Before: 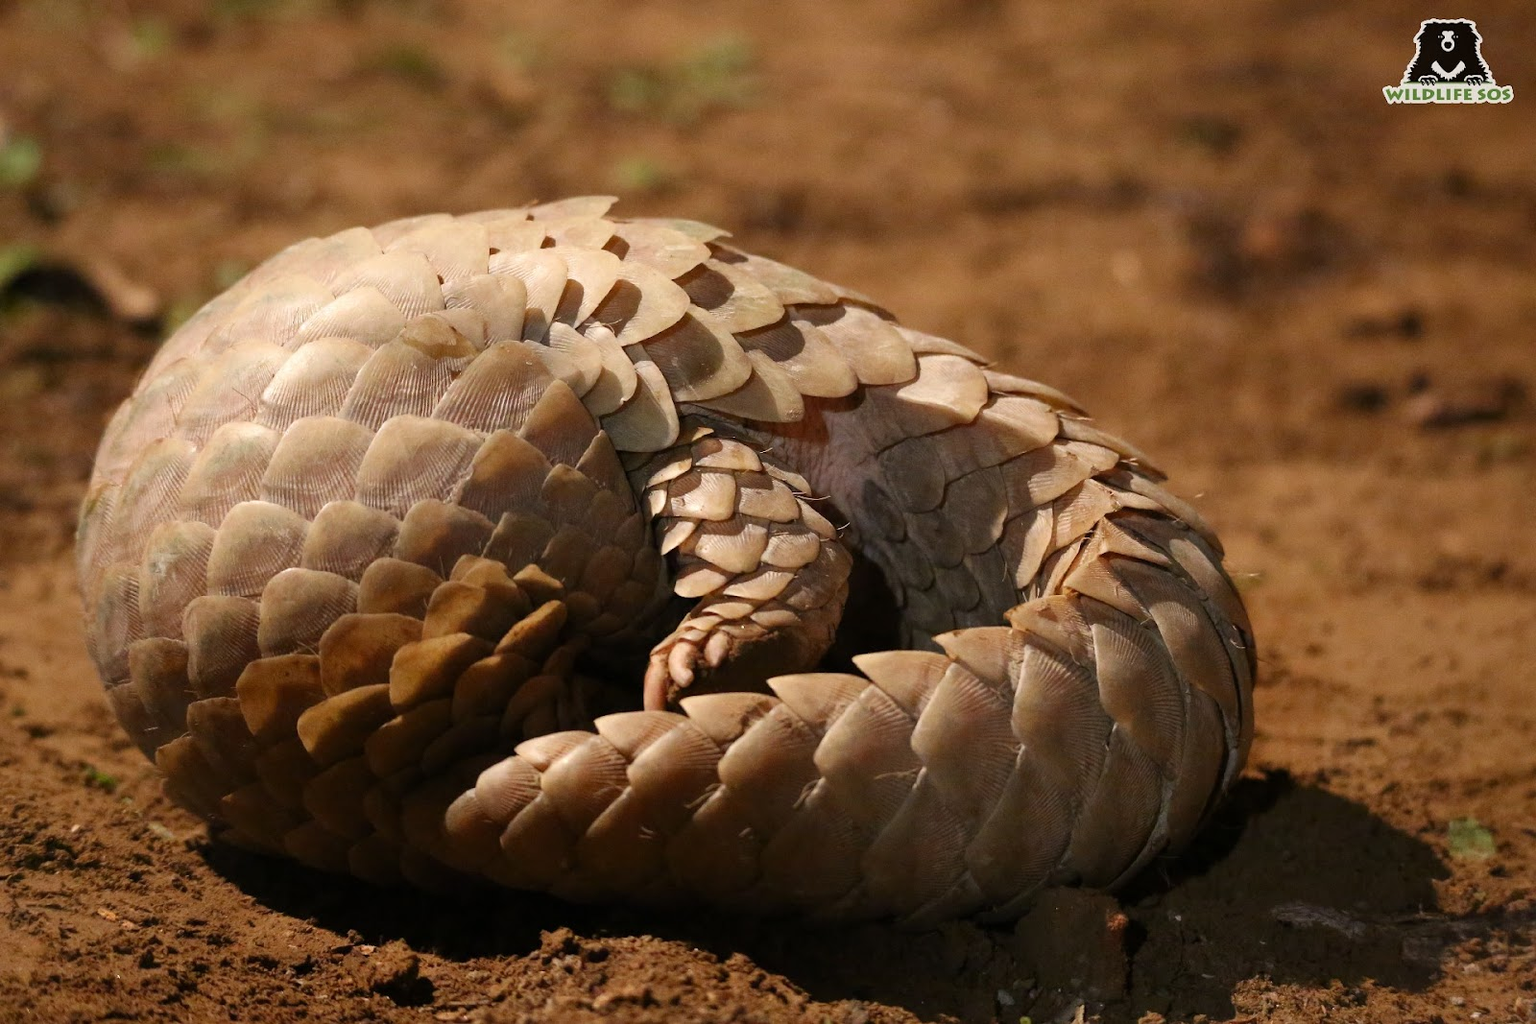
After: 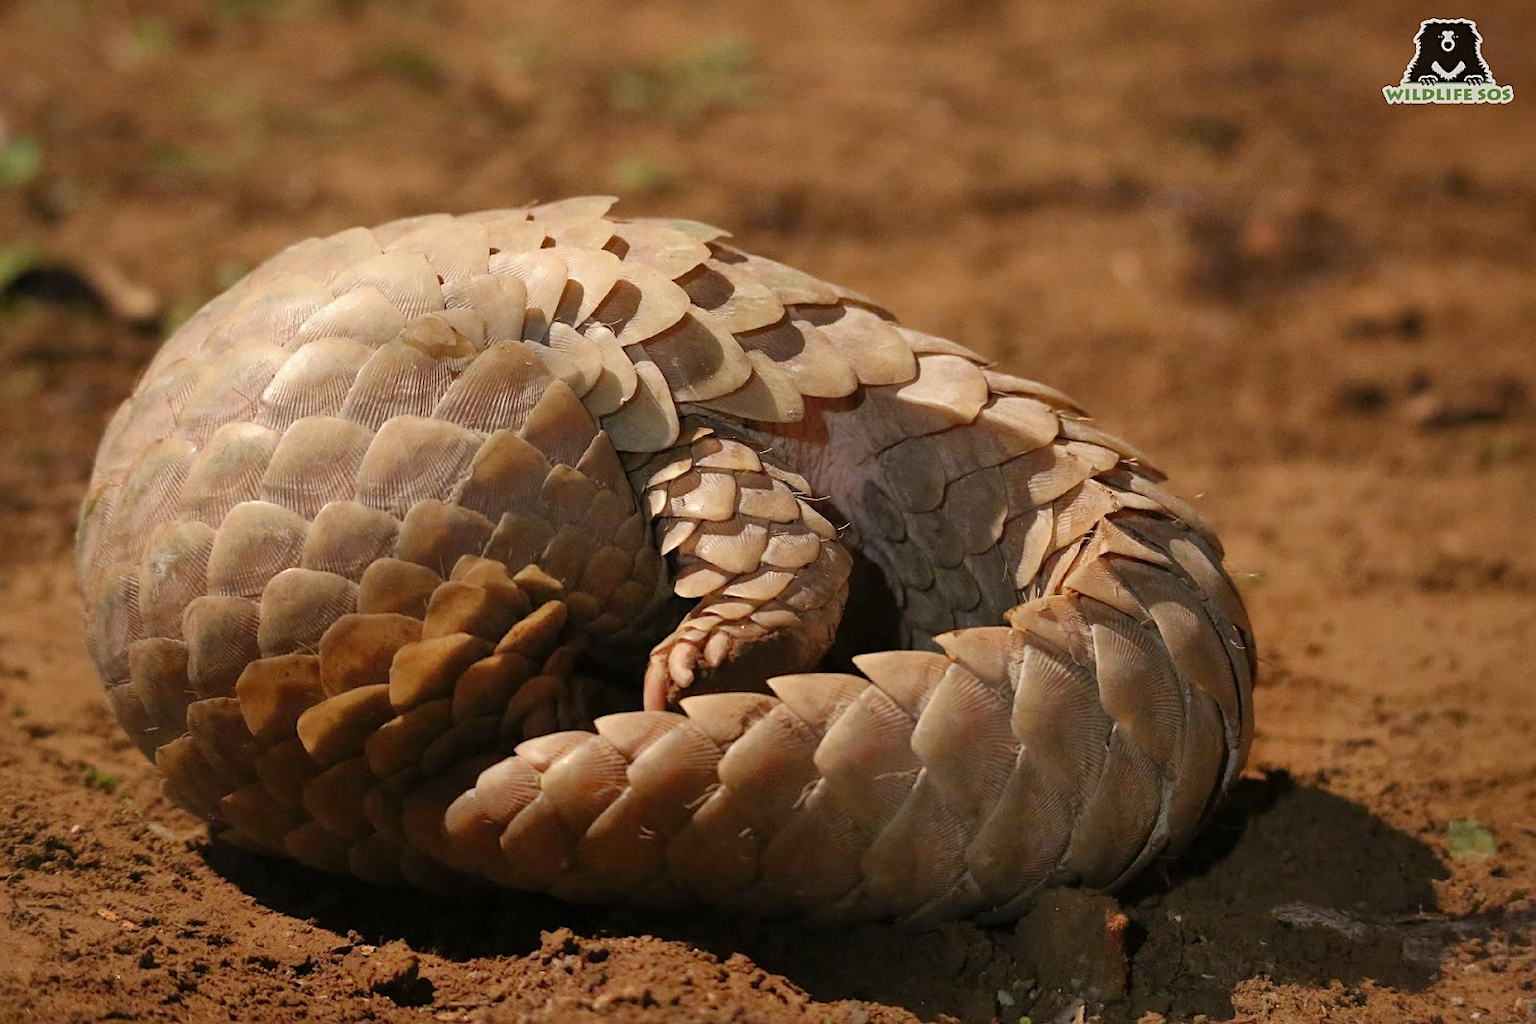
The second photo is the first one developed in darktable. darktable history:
sharpen: amount 0.2
shadows and highlights: on, module defaults
